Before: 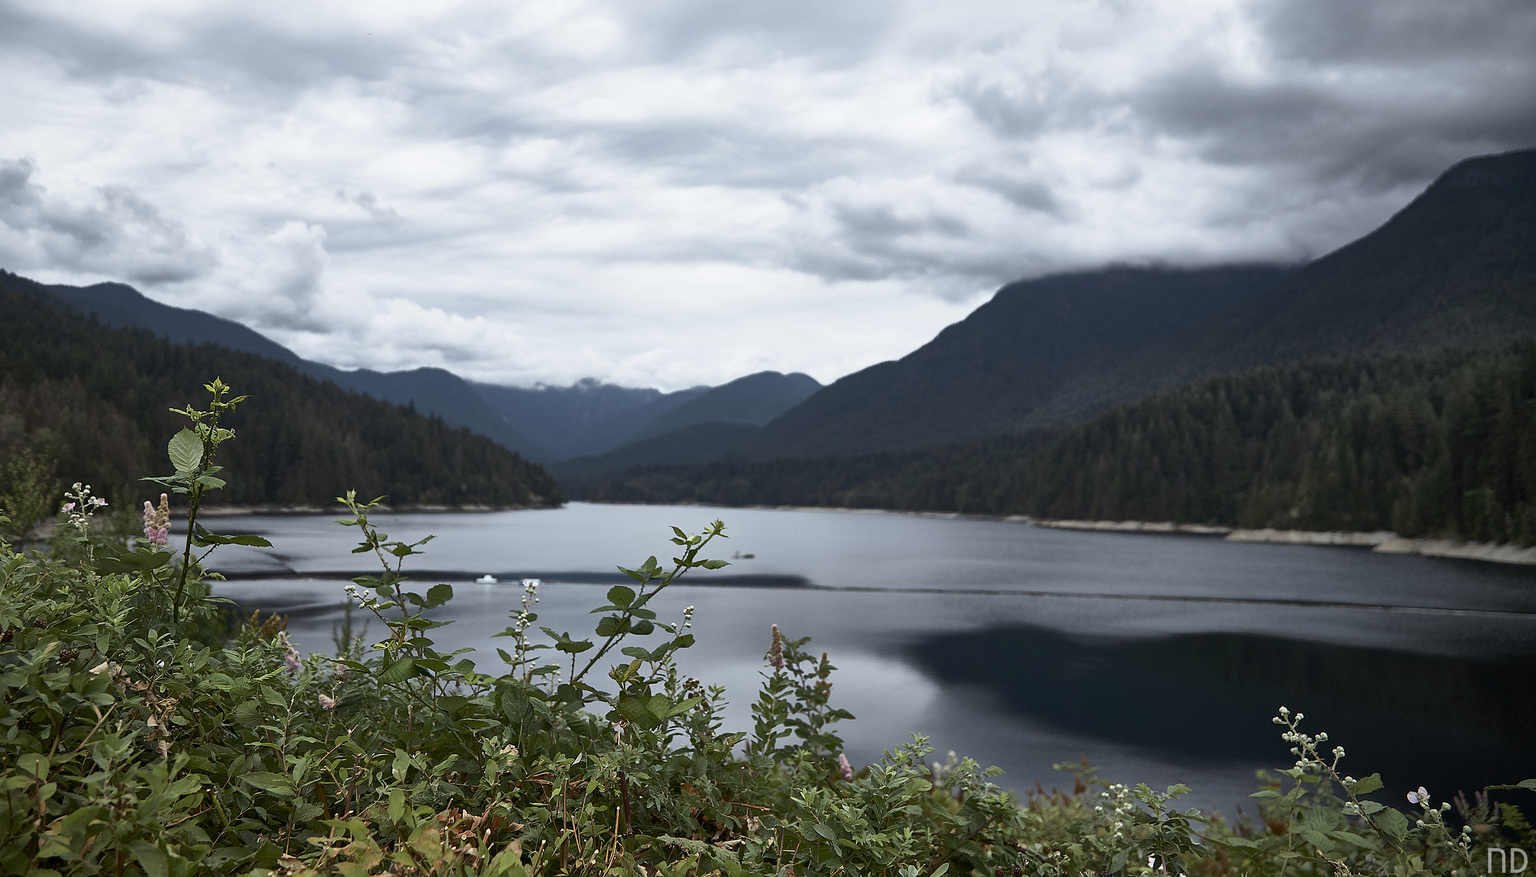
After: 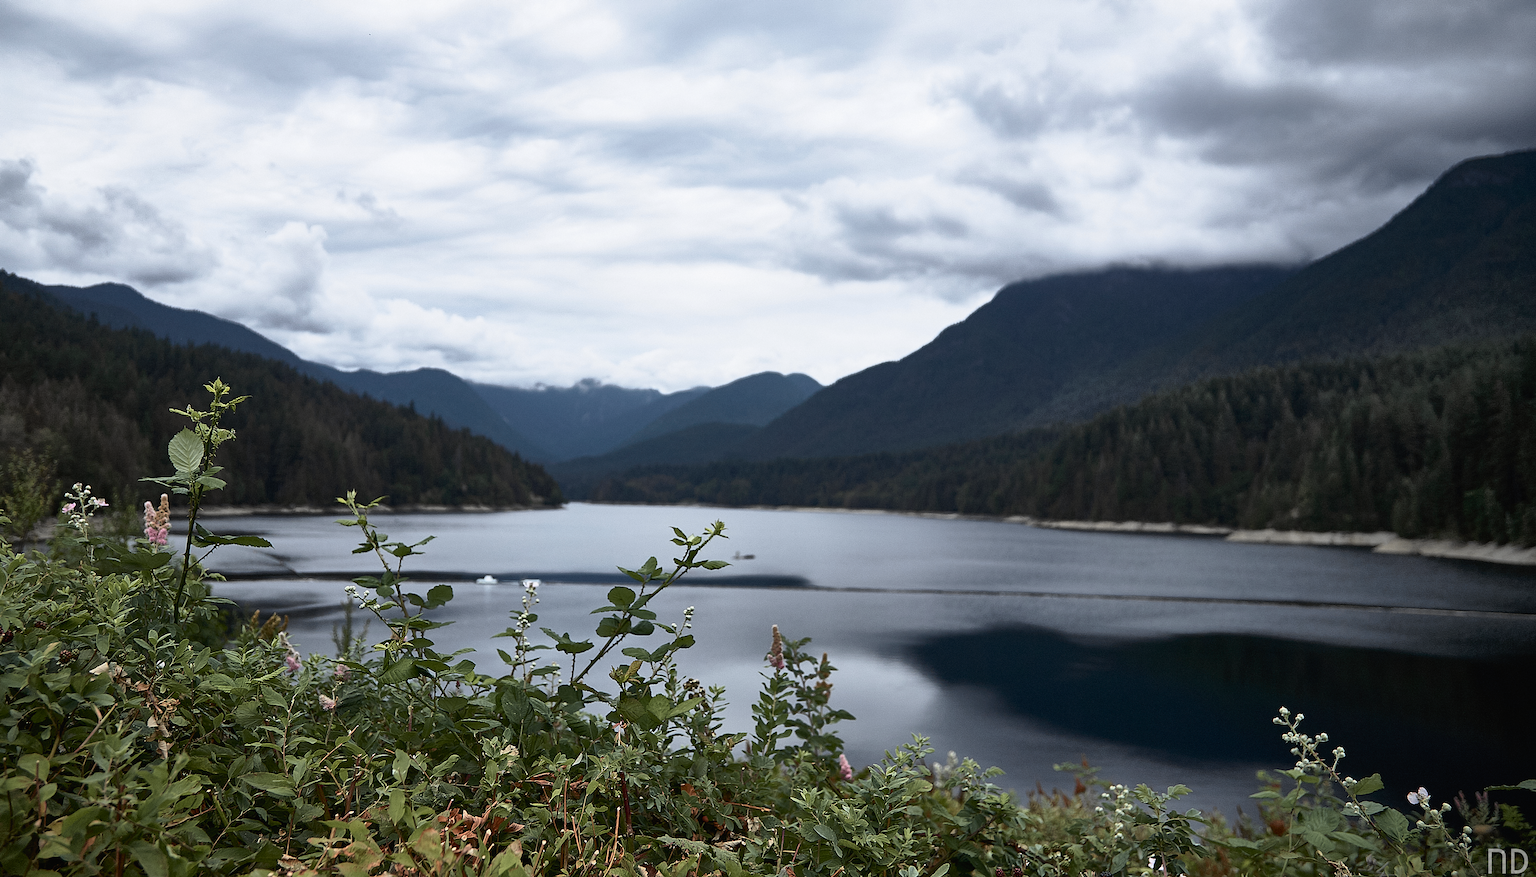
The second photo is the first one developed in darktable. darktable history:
tone curve: curves: ch0 [(0, 0.012) (0.056, 0.046) (0.218, 0.213) (0.606, 0.62) (0.82, 0.846) (1, 1)]; ch1 [(0, 0) (0.226, 0.261) (0.403, 0.437) (0.469, 0.472) (0.495, 0.499) (0.514, 0.504) (0.545, 0.555) (0.59, 0.598) (0.714, 0.733) (1, 1)]; ch2 [(0, 0) (0.269, 0.299) (0.459, 0.45) (0.498, 0.499) (0.523, 0.512) (0.568, 0.558) (0.634, 0.617) (0.702, 0.662) (0.781, 0.775) (1, 1)], color space Lab, independent channels, preserve colors none
